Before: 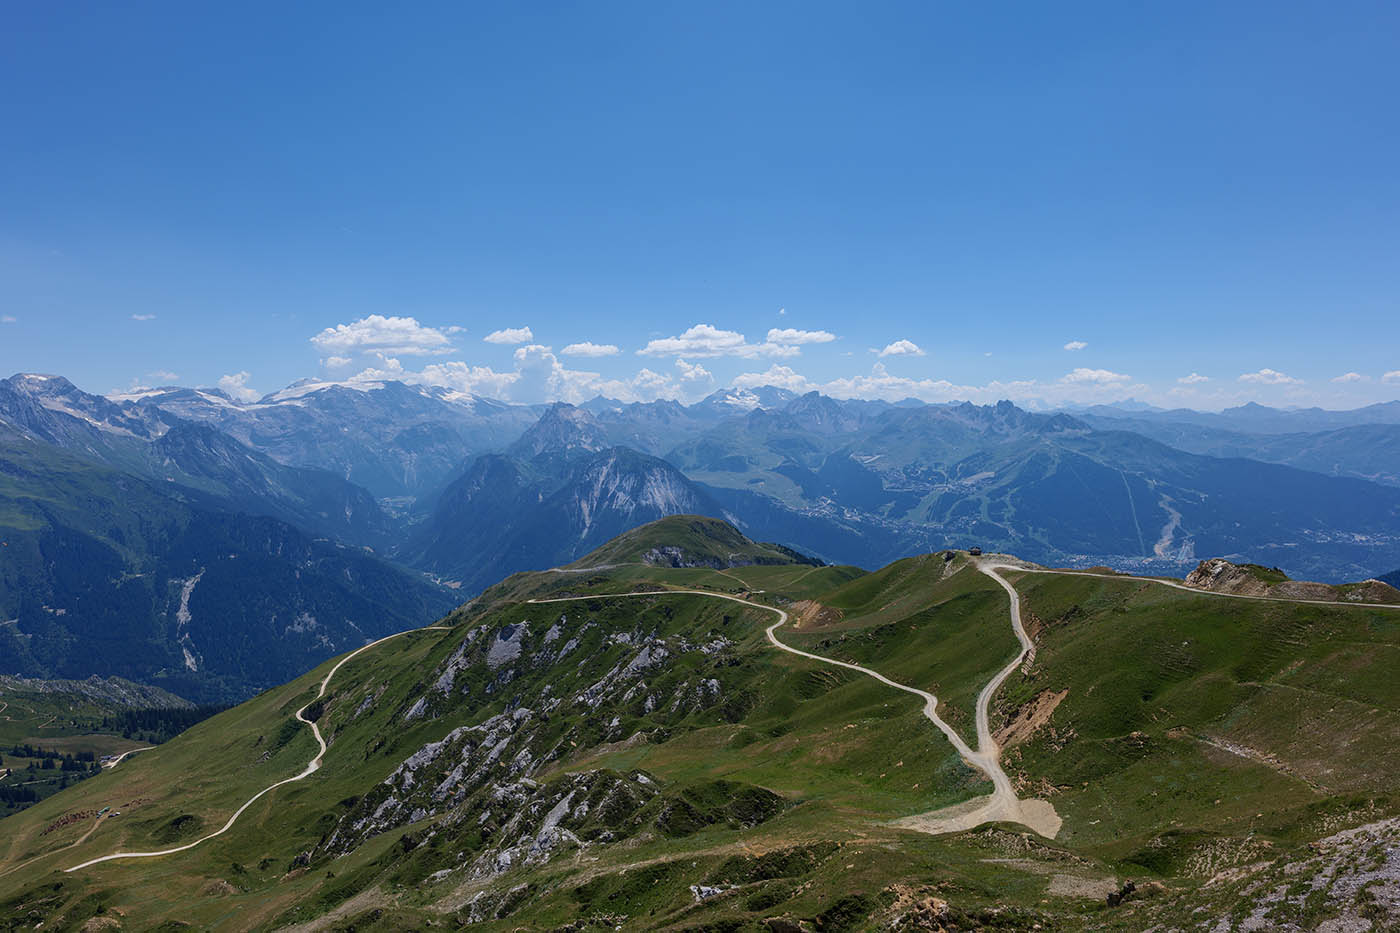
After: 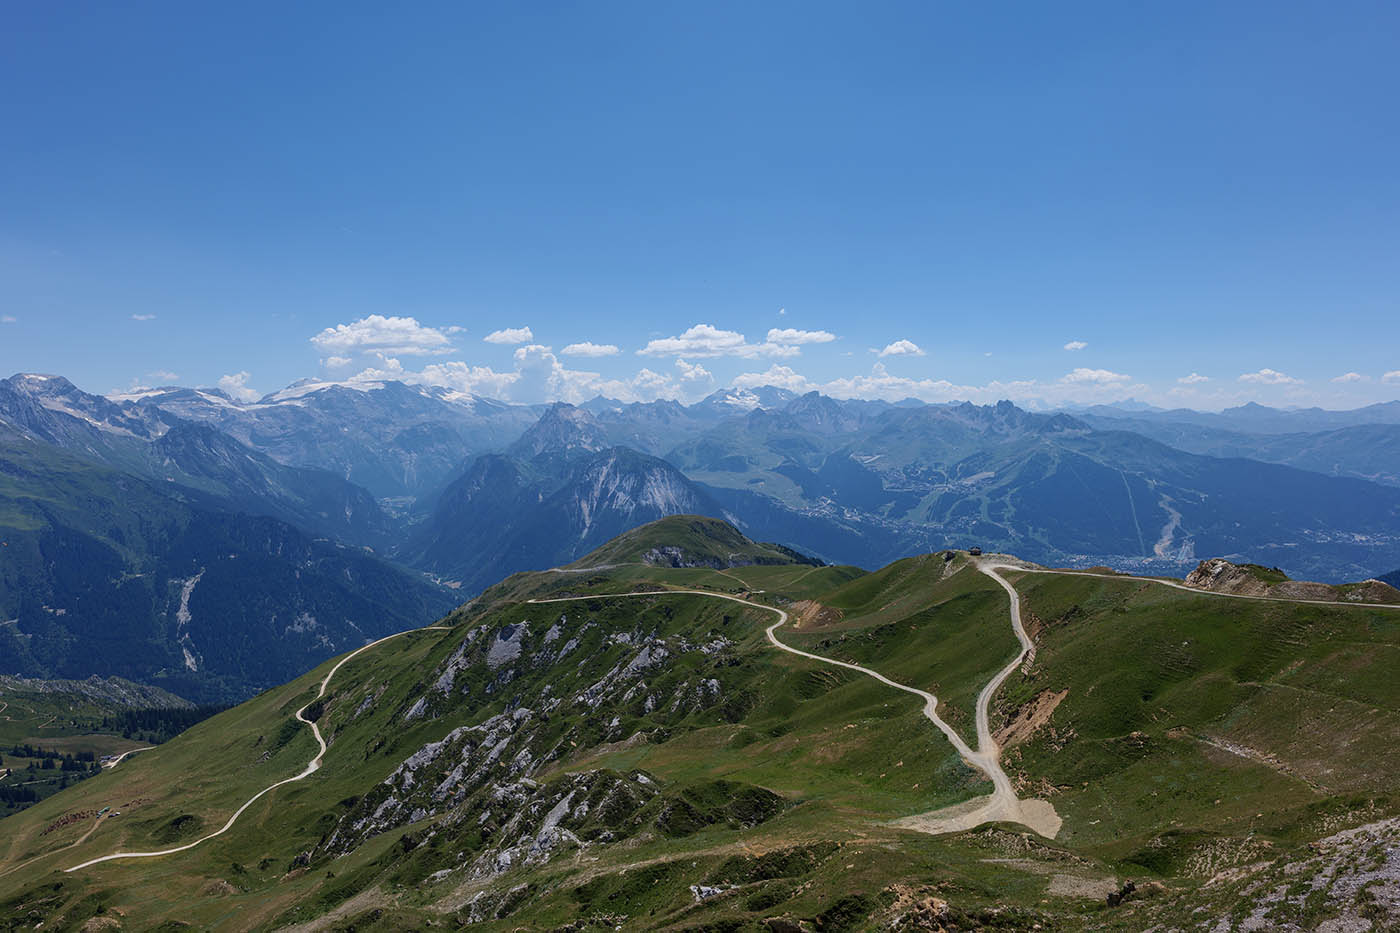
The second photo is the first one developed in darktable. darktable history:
contrast brightness saturation: saturation -0.054
